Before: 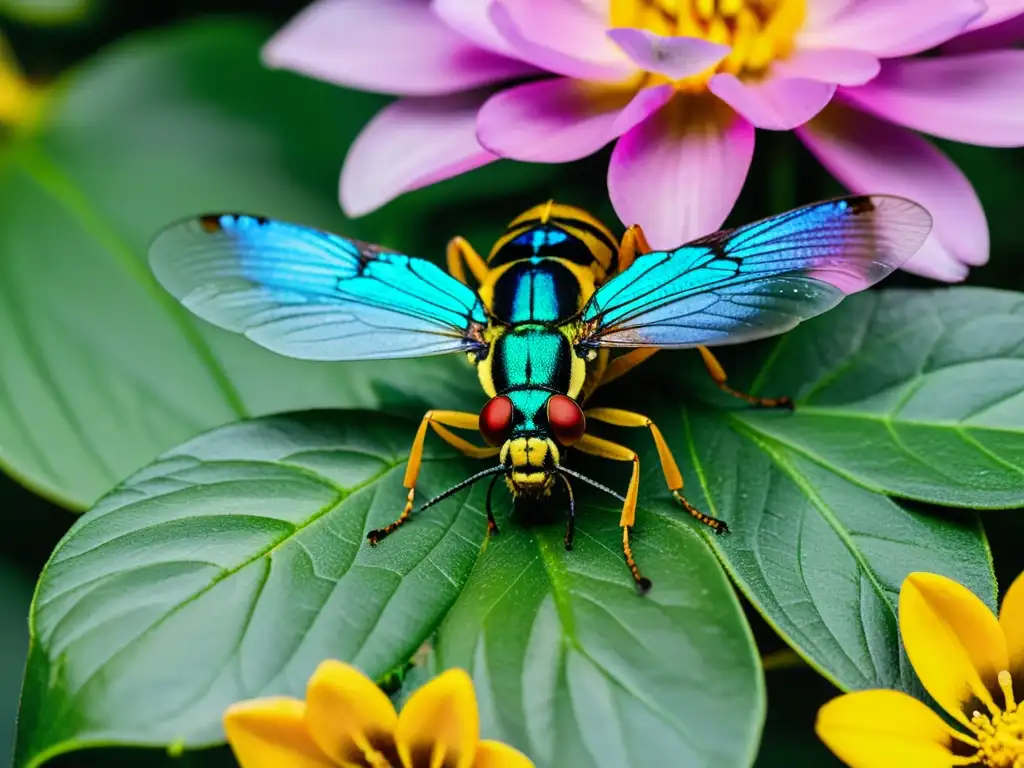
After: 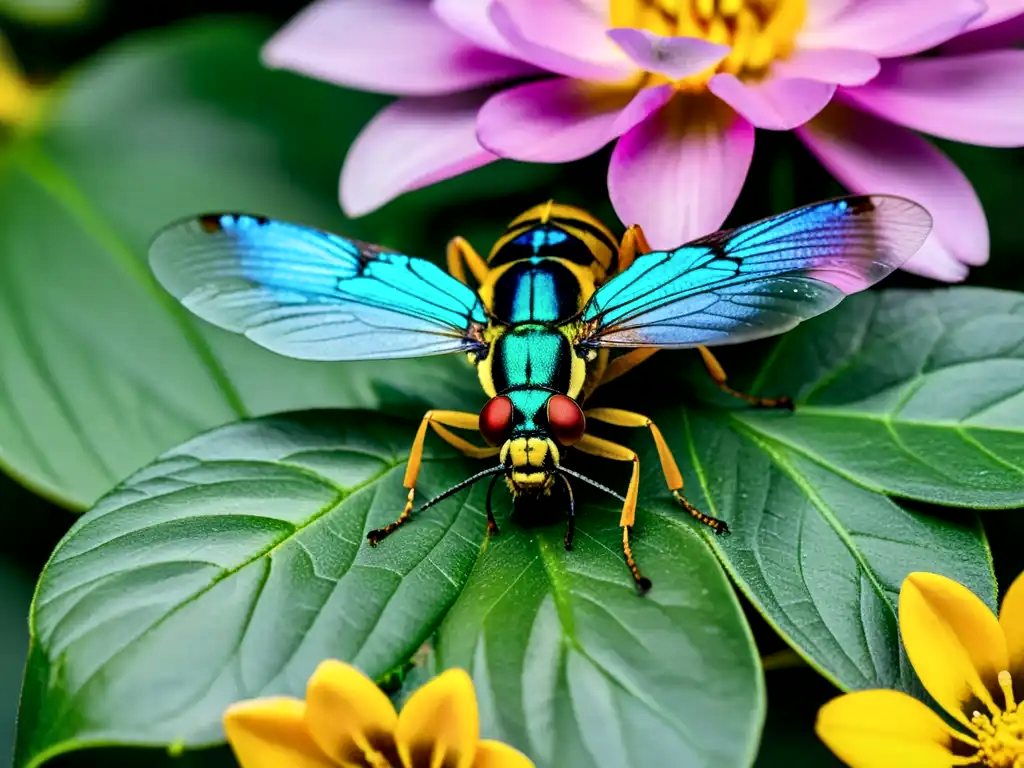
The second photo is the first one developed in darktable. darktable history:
exposure: compensate exposure bias true, compensate highlight preservation false
local contrast: mode bilateral grid, contrast 24, coarseness 61, detail 151%, midtone range 0.2
